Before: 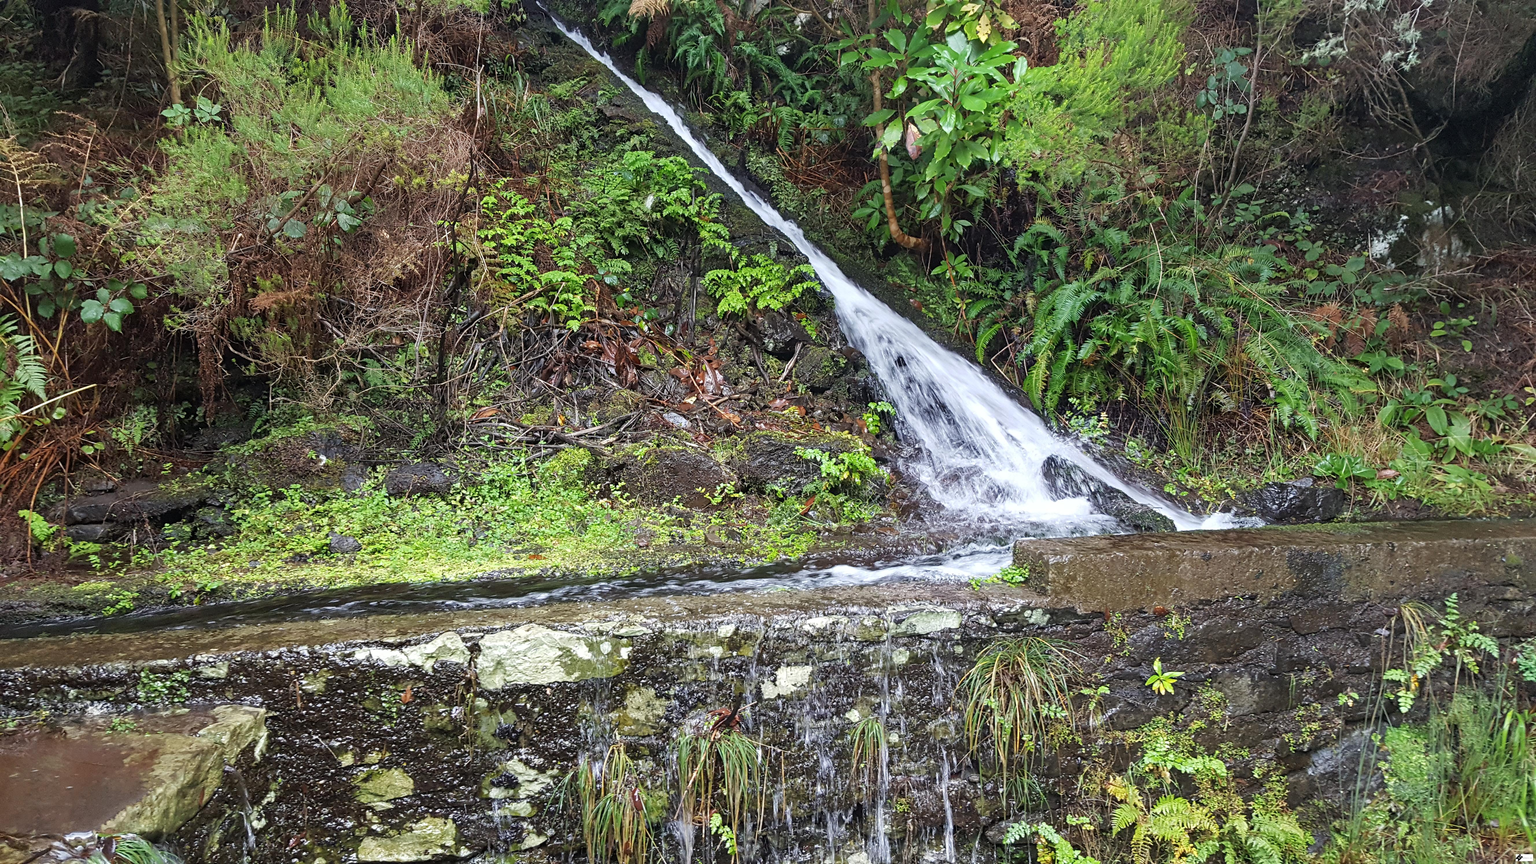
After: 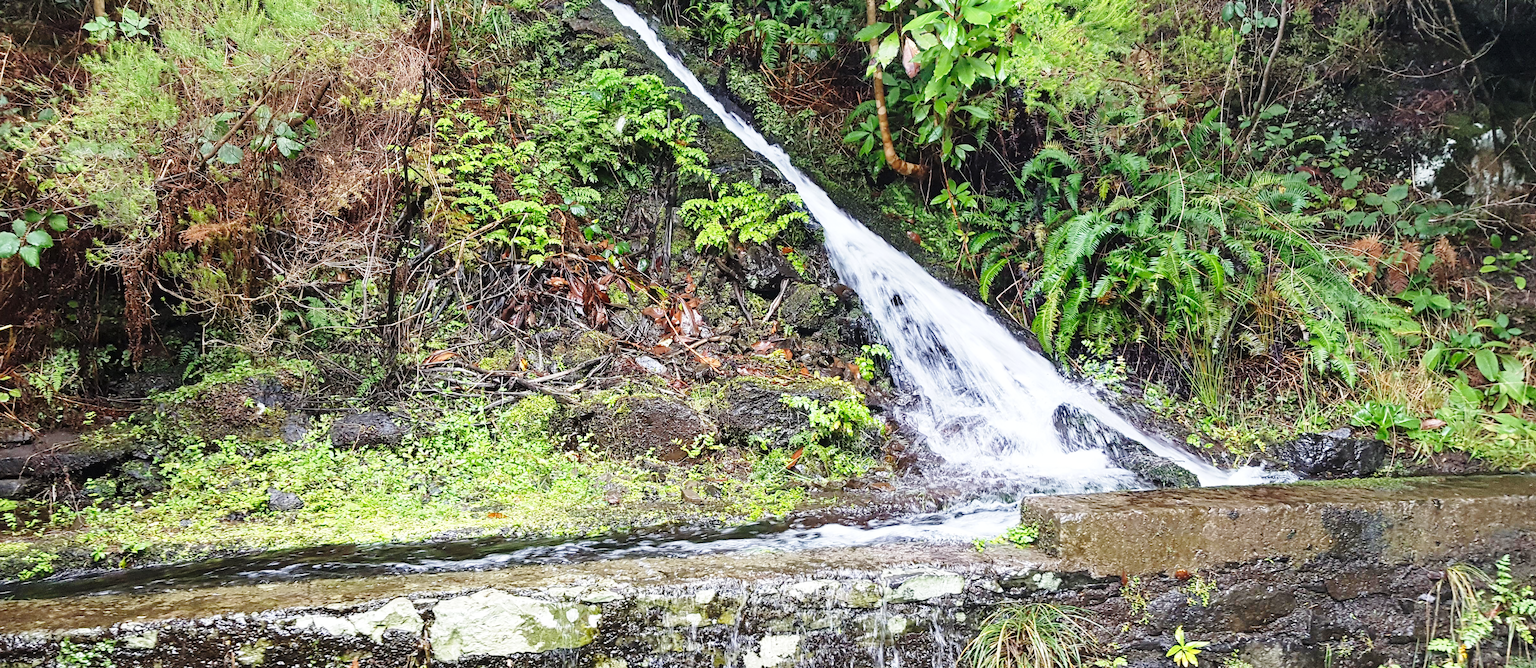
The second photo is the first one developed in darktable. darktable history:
base curve: curves: ch0 [(0, 0) (0.028, 0.03) (0.121, 0.232) (0.46, 0.748) (0.859, 0.968) (1, 1)], preserve colors none
crop: left 5.596%, top 10.314%, right 3.534%, bottom 19.395%
